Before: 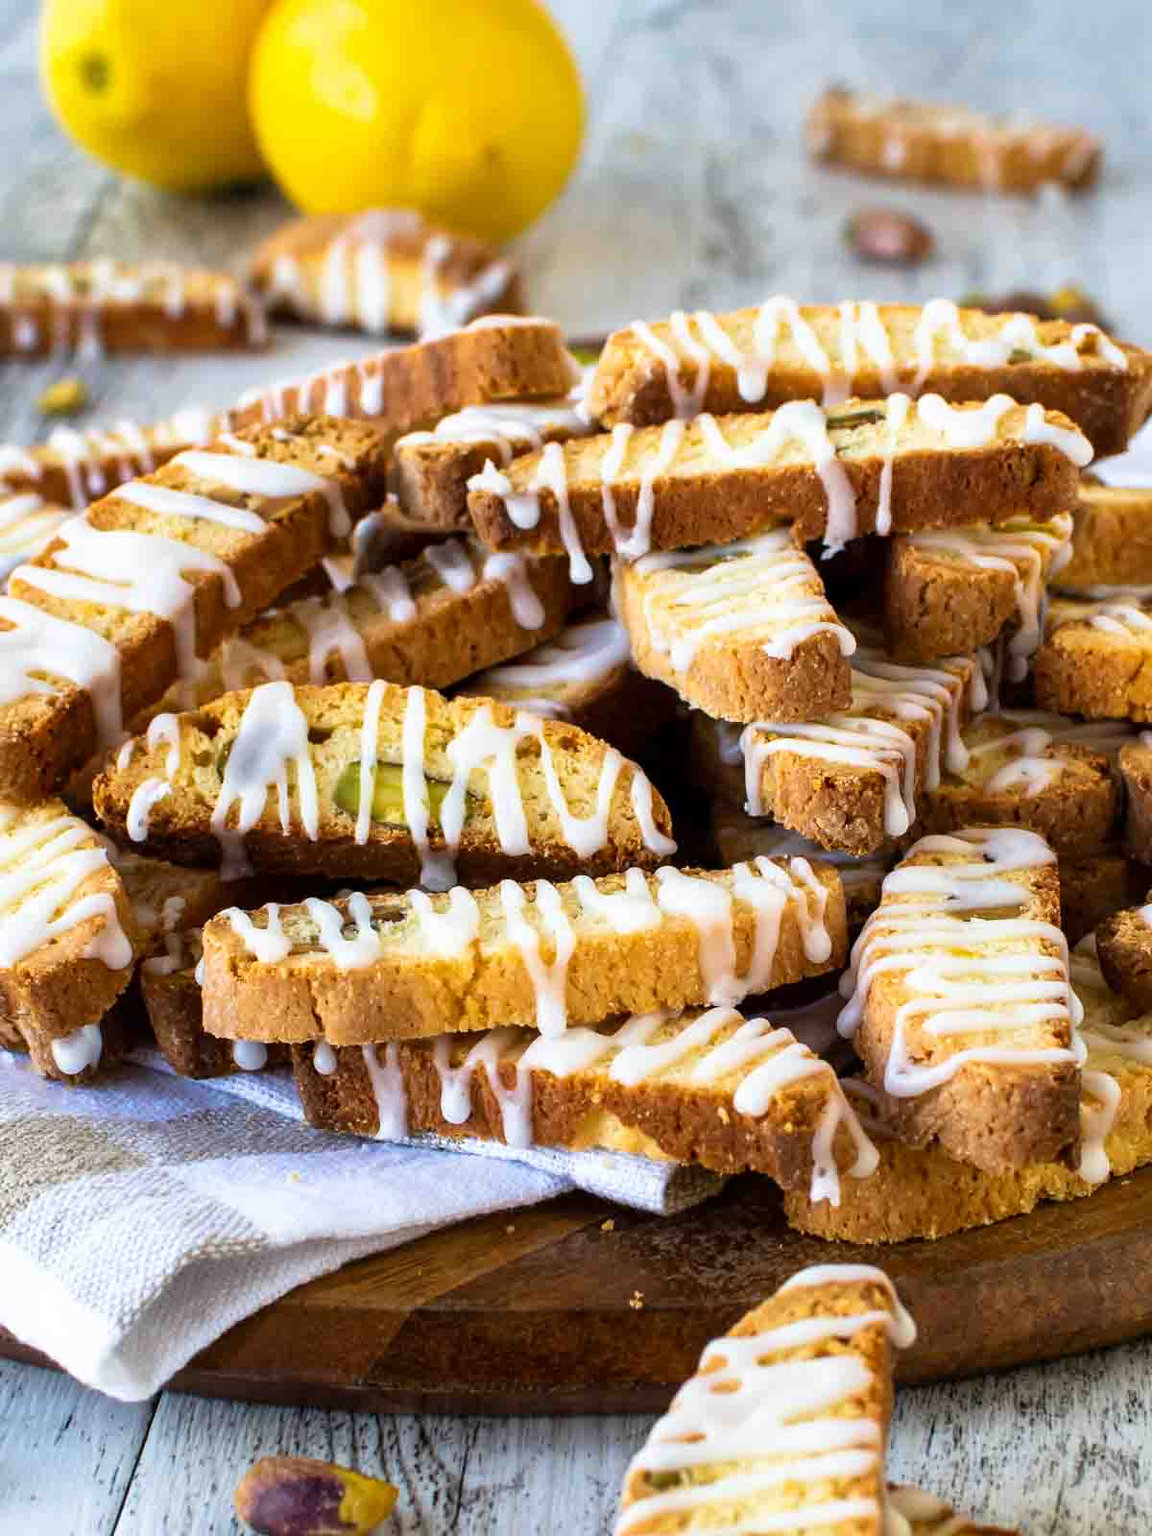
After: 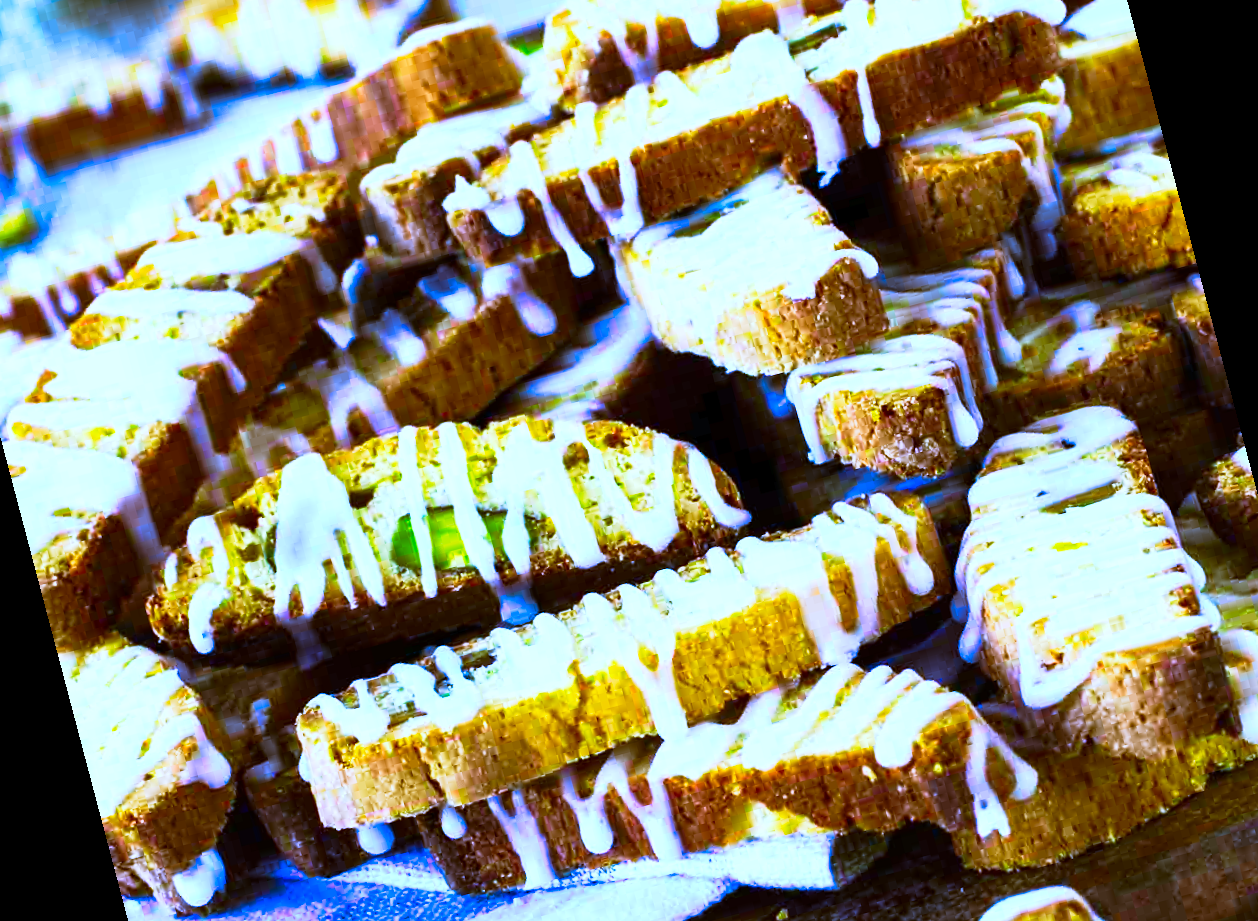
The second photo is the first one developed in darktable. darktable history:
color correction: saturation 1.32
tone curve: curves: ch0 [(0, 0) (0.003, 0.007) (0.011, 0.01) (0.025, 0.016) (0.044, 0.025) (0.069, 0.036) (0.1, 0.052) (0.136, 0.073) (0.177, 0.103) (0.224, 0.135) (0.277, 0.177) (0.335, 0.233) (0.399, 0.303) (0.468, 0.376) (0.543, 0.469) (0.623, 0.581) (0.709, 0.723) (0.801, 0.863) (0.898, 0.938) (1, 1)], preserve colors none
contrast brightness saturation: saturation 0.18
exposure: exposure 0.507 EV, compensate highlight preservation false
white balance: red 0.766, blue 1.537
rotate and perspective: rotation -14.8°, crop left 0.1, crop right 0.903, crop top 0.25, crop bottom 0.748
